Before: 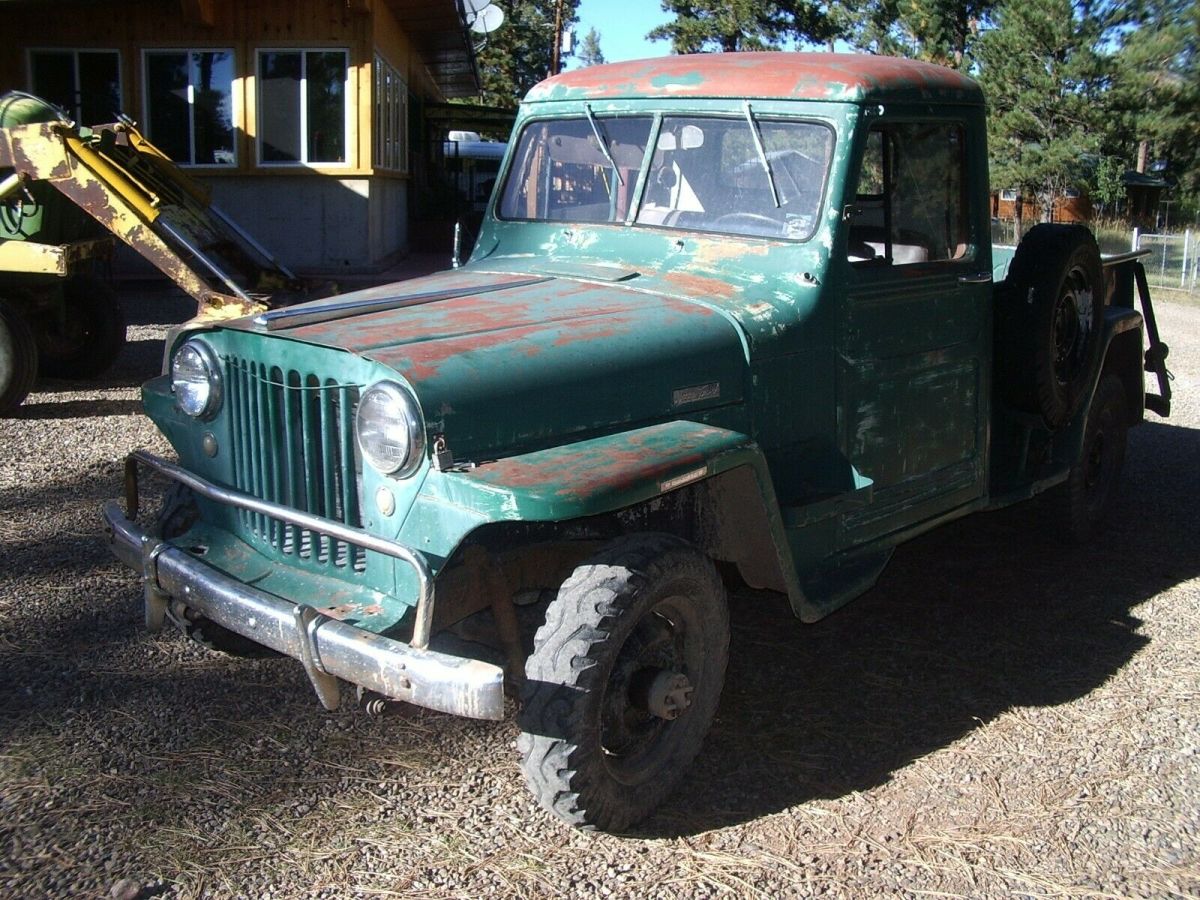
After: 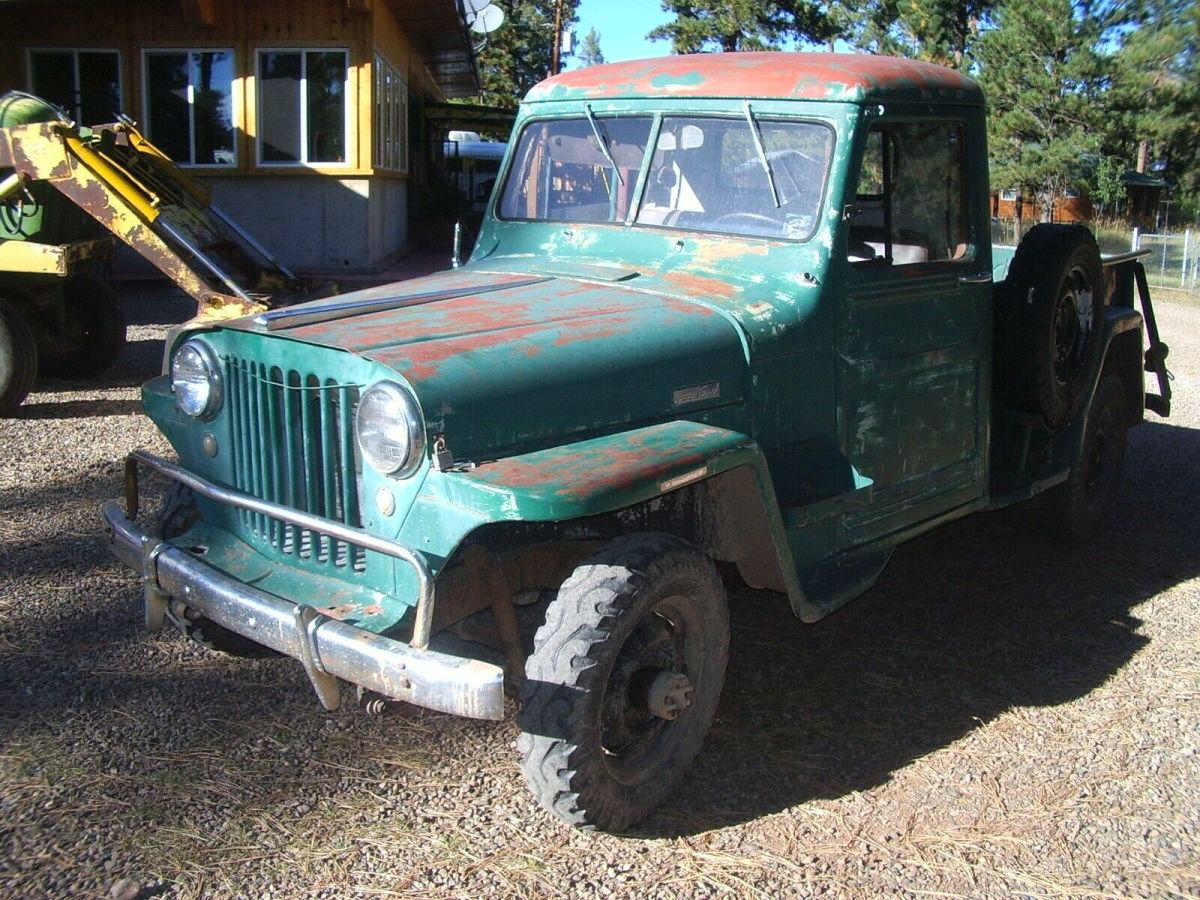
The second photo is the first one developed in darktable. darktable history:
color correction: highlights a* -0.117, highlights b* 0.08
contrast brightness saturation: brightness 0.092, saturation 0.192
